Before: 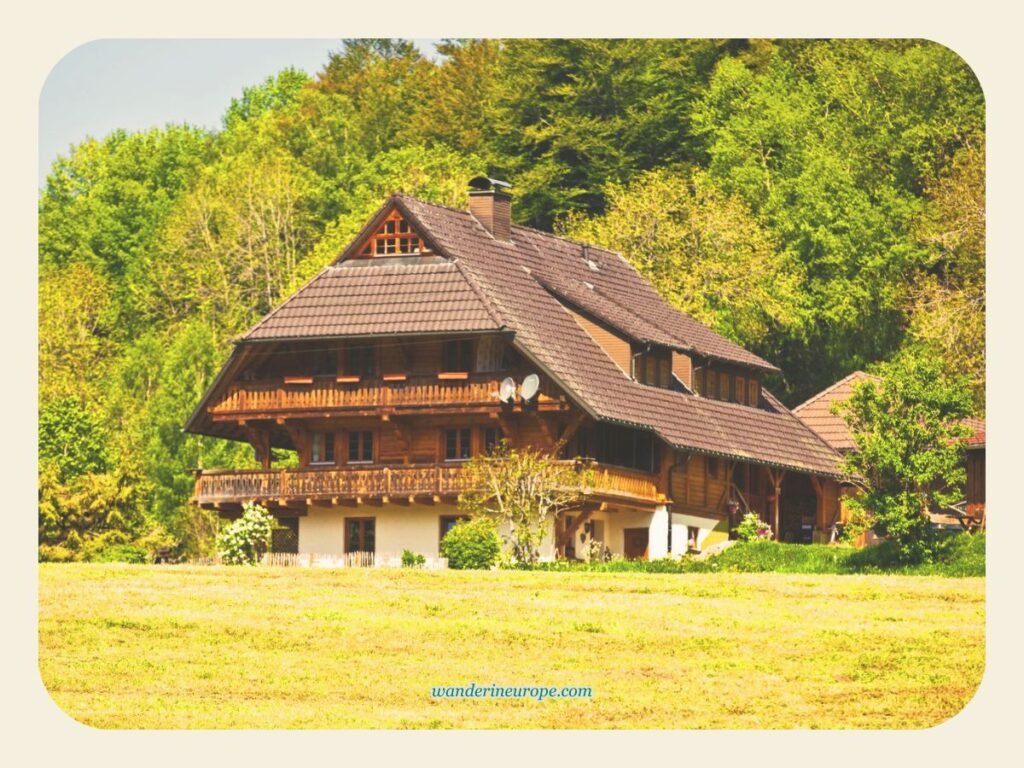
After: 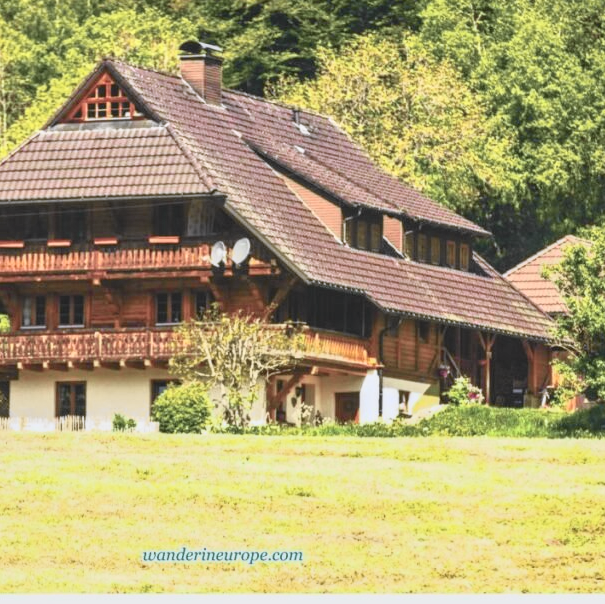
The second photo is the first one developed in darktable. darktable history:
local contrast: on, module defaults
white balance: red 0.967, blue 1.119, emerald 0.756
contrast brightness saturation: contrast 0.15, brightness 0.05
crop and rotate: left 28.256%, top 17.734%, right 12.656%, bottom 3.573%
tone curve: curves: ch0 [(0, 0) (0.058, 0.037) (0.214, 0.183) (0.304, 0.288) (0.561, 0.554) (0.687, 0.677) (0.768, 0.768) (0.858, 0.861) (0.987, 0.945)]; ch1 [(0, 0) (0.172, 0.123) (0.312, 0.296) (0.432, 0.448) (0.471, 0.469) (0.502, 0.5) (0.521, 0.505) (0.565, 0.569) (0.663, 0.663) (0.703, 0.721) (0.857, 0.917) (1, 1)]; ch2 [(0, 0) (0.411, 0.424) (0.485, 0.497) (0.502, 0.5) (0.517, 0.511) (0.556, 0.562) (0.626, 0.594) (0.709, 0.661) (1, 1)], color space Lab, independent channels, preserve colors none
